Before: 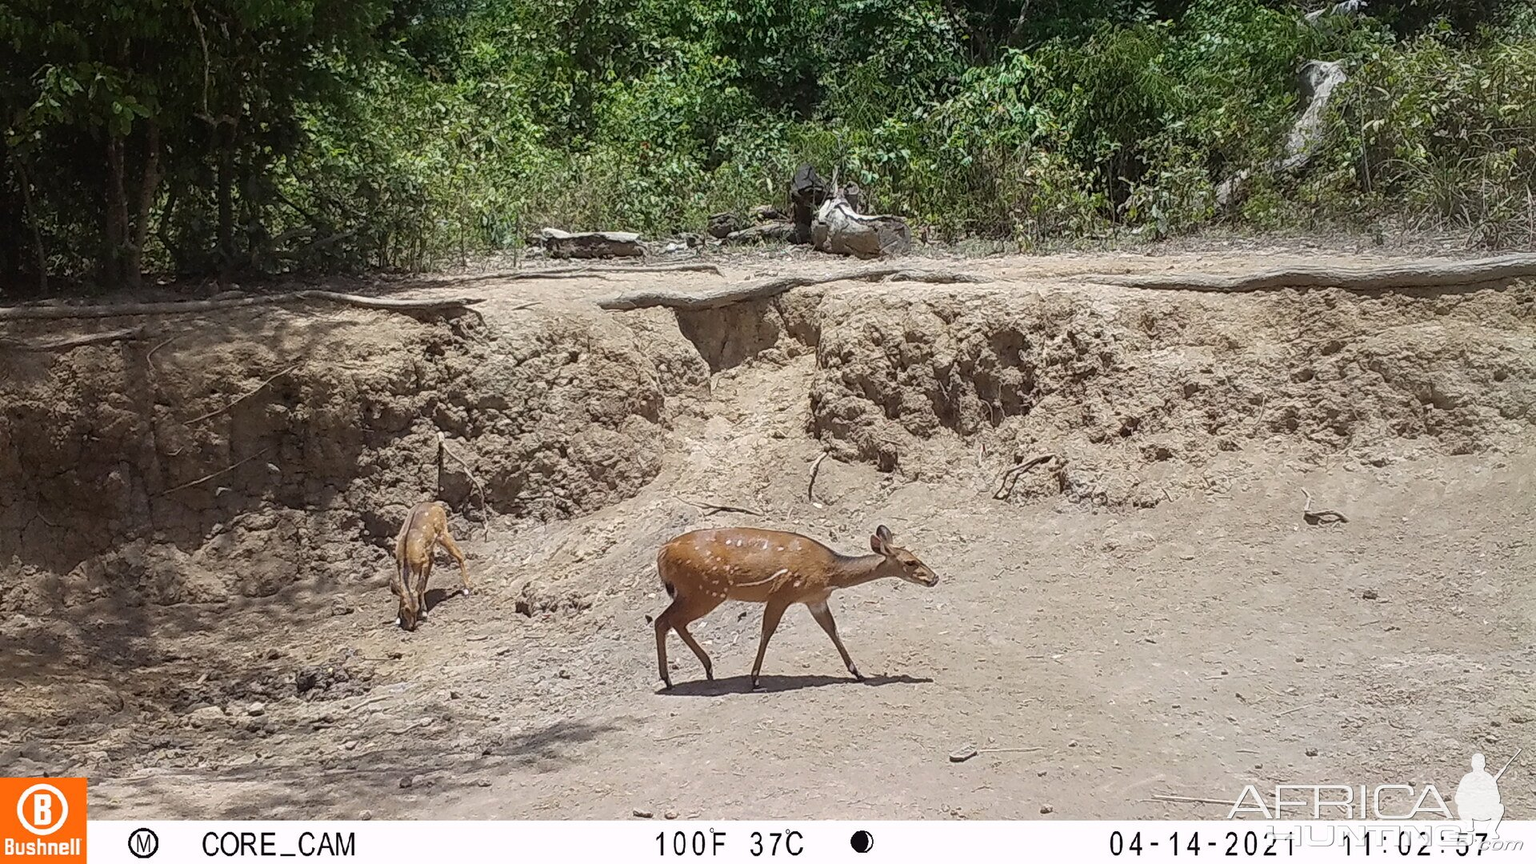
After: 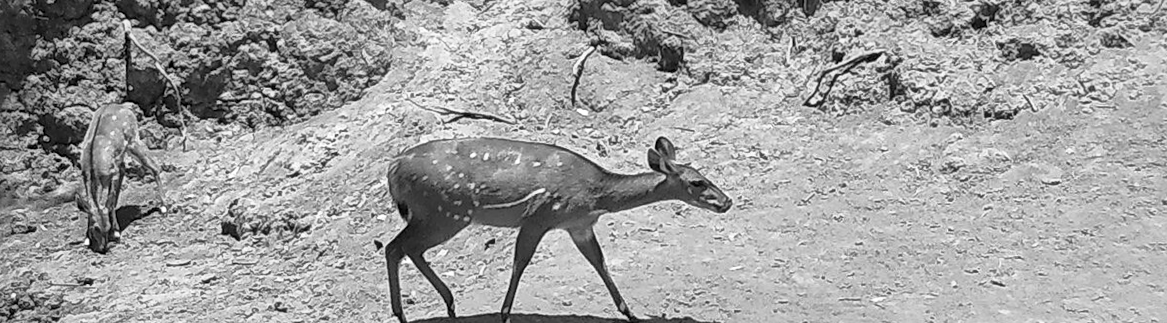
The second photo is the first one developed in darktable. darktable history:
tone equalizer: on, module defaults
local contrast: mode bilateral grid, contrast 50, coarseness 50, detail 150%, midtone range 0.2
white balance: red 1.123, blue 0.83
monochrome: a 16.06, b 15.48, size 1
rotate and perspective: rotation 0.062°, lens shift (vertical) 0.115, lens shift (horizontal) -0.133, crop left 0.047, crop right 0.94, crop top 0.061, crop bottom 0.94
tone curve: curves: ch0 [(0, 0) (0.058, 0.037) (0.214, 0.183) (0.304, 0.288) (0.561, 0.554) (0.687, 0.677) (0.768, 0.768) (0.858, 0.861) (0.987, 0.945)]; ch1 [(0, 0) (0.172, 0.123) (0.312, 0.296) (0.432, 0.448) (0.471, 0.469) (0.502, 0.5) (0.521, 0.505) (0.565, 0.569) (0.663, 0.663) (0.703, 0.721) (0.857, 0.917) (1, 1)]; ch2 [(0, 0) (0.411, 0.424) (0.485, 0.497) (0.502, 0.5) (0.517, 0.511) (0.556, 0.562) (0.626, 0.594) (0.709, 0.661) (1, 1)], color space Lab, independent channels, preserve colors none
crop: left 18.091%, top 51.13%, right 17.525%, bottom 16.85%
